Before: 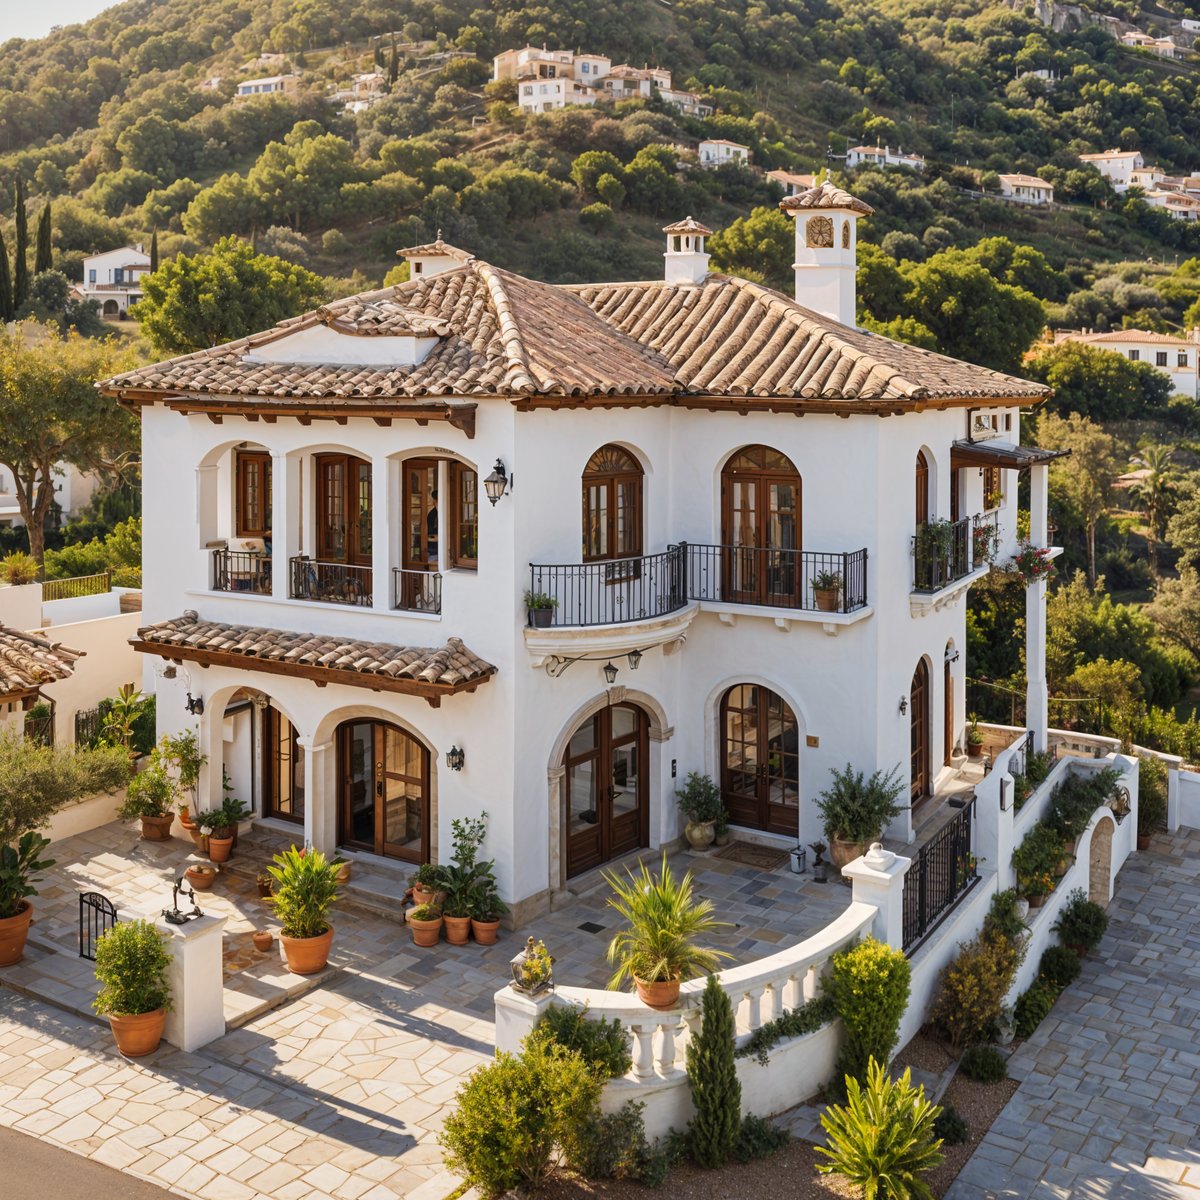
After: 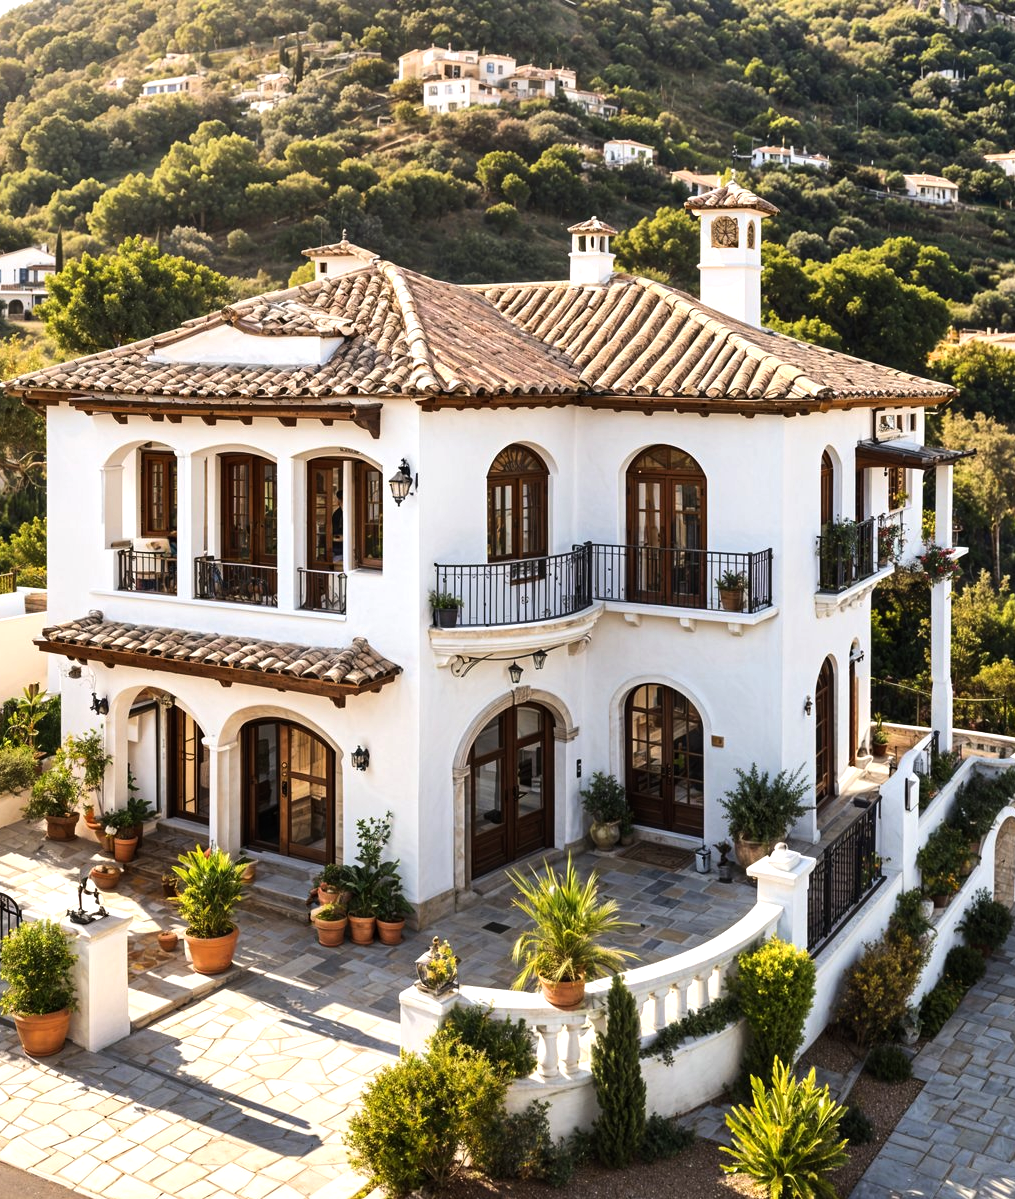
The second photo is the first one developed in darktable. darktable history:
crop: left 7.964%, right 7.412%
tone equalizer: -8 EV -0.753 EV, -7 EV -0.683 EV, -6 EV -0.603 EV, -5 EV -0.408 EV, -3 EV 0.388 EV, -2 EV 0.6 EV, -1 EV 0.691 EV, +0 EV 0.73 EV, edges refinement/feathering 500, mask exposure compensation -1.57 EV, preserve details no
